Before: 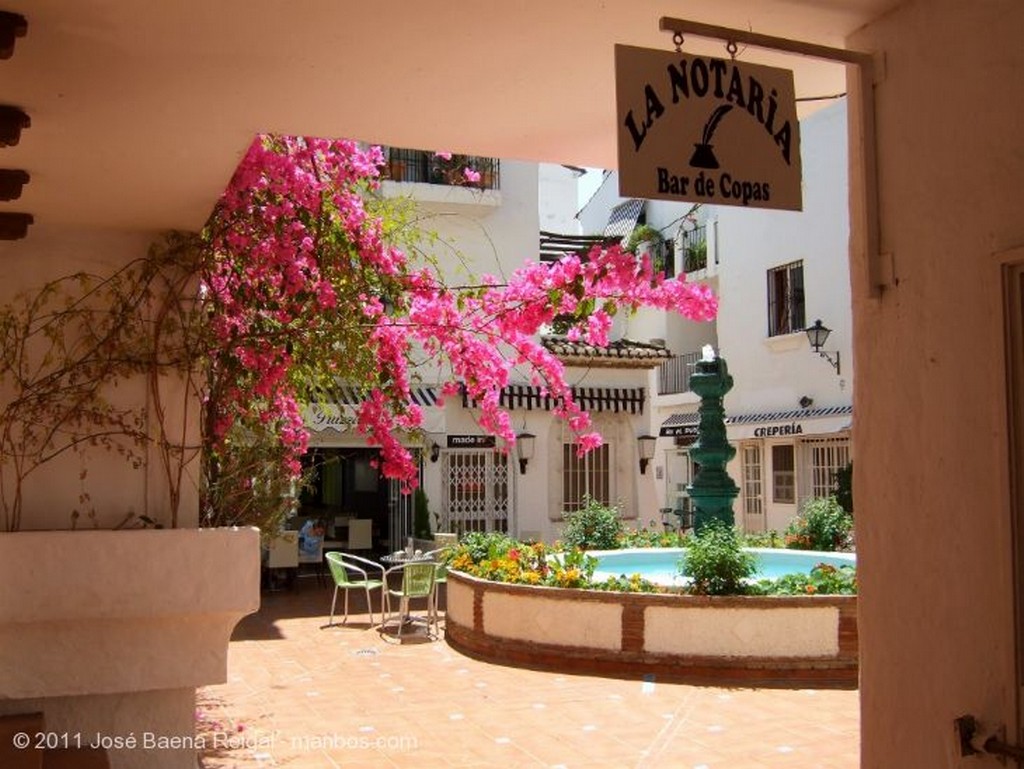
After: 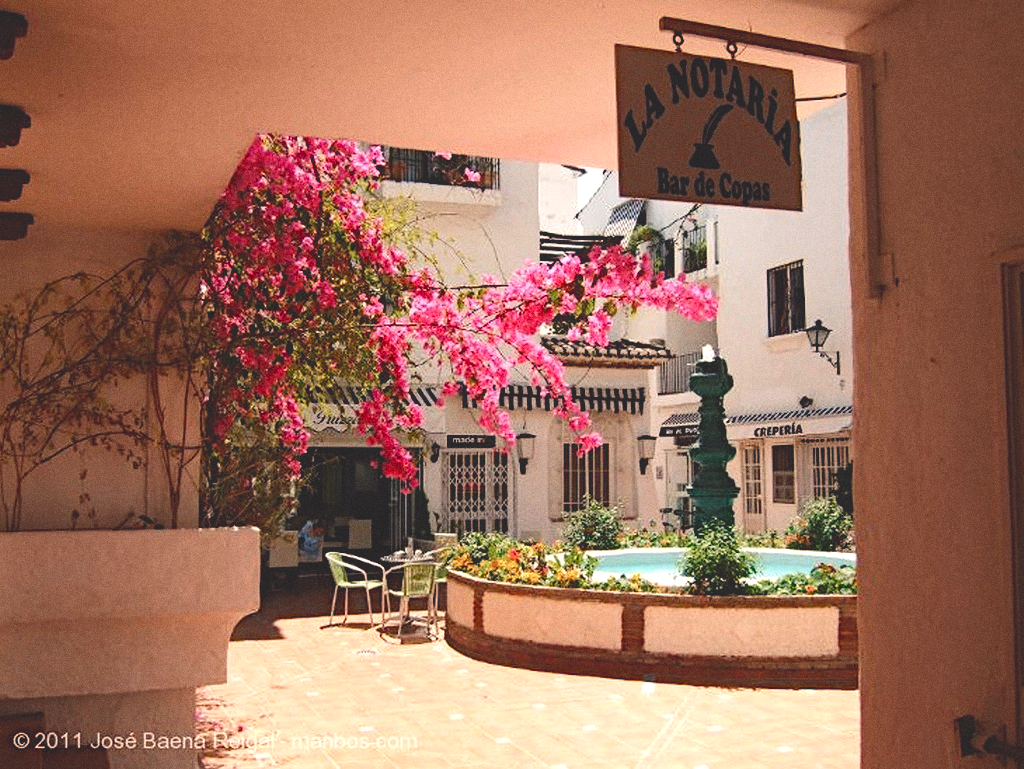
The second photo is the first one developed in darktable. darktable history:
contrast equalizer "negative clarity": octaves 7, y [[0.6 ×6], [0.55 ×6], [0 ×6], [0 ×6], [0 ×6]], mix -0.2
diffuse or sharpen "_builtin_sharpen demosaicing | AA filter": edge sensitivity 1, 1st order anisotropy 100%, 2nd order anisotropy 100%, 3rd order anisotropy 100%, 4th order anisotropy 100%, 1st order speed -25%, 2nd order speed -25%, 3rd order speed -25%, 4th order speed -25%
diffuse or sharpen "bloom 10%": radius span 32, 1st order speed 50%, 2nd order speed 50%, 3rd order speed 50%, 4th order speed 50% | blend: blend mode normal, opacity 10%; mask: uniform (no mask)
grain "film": coarseness 0.09 ISO
rgb primaries "creative|film": red hue 0.019, red purity 0.907, green hue 0.07, green purity 0.883, blue hue -0.093, blue purity 0.96
tone equalizer "_builtin_contrast tone curve | soft": -8 EV -0.417 EV, -7 EV -0.389 EV, -6 EV -0.333 EV, -5 EV -0.222 EV, -3 EV 0.222 EV, -2 EV 0.333 EV, -1 EV 0.389 EV, +0 EV 0.417 EV, edges refinement/feathering 500, mask exposure compensation -1.57 EV, preserve details no
color balance rgb "creative|film": shadows lift › chroma 2%, shadows lift › hue 247.2°, power › chroma 0.3%, power › hue 25.2°, highlights gain › chroma 3%, highlights gain › hue 60°, global offset › luminance 2%, perceptual saturation grading › global saturation 20%, perceptual saturation grading › highlights -20%, perceptual saturation grading › shadows 30%
